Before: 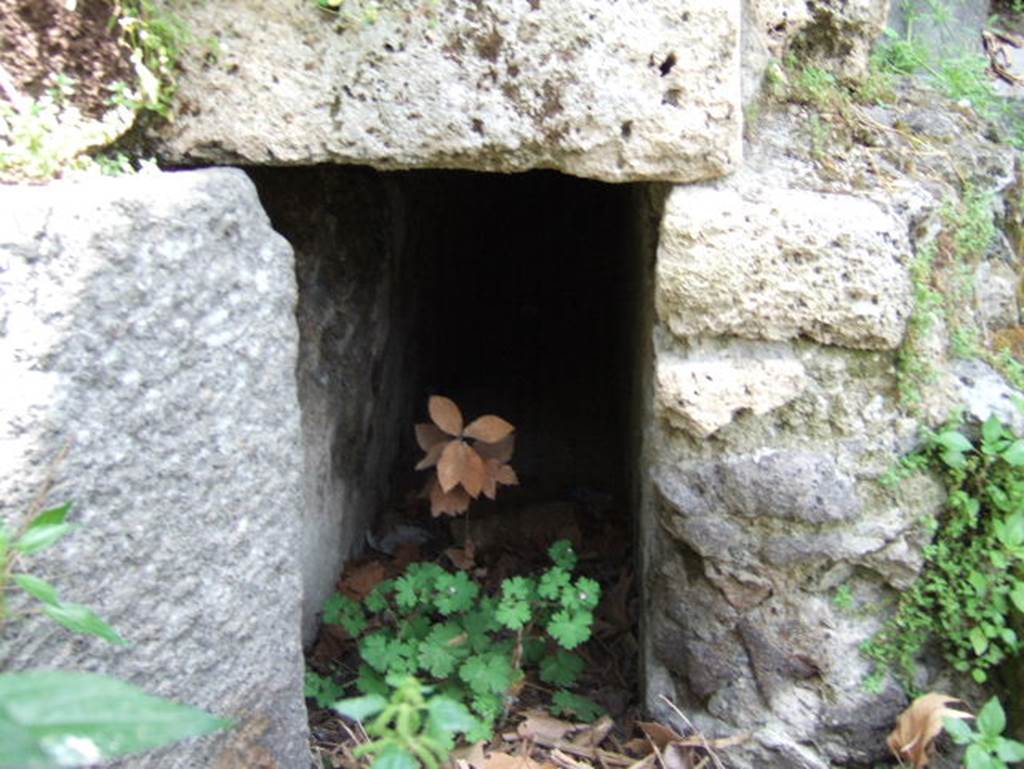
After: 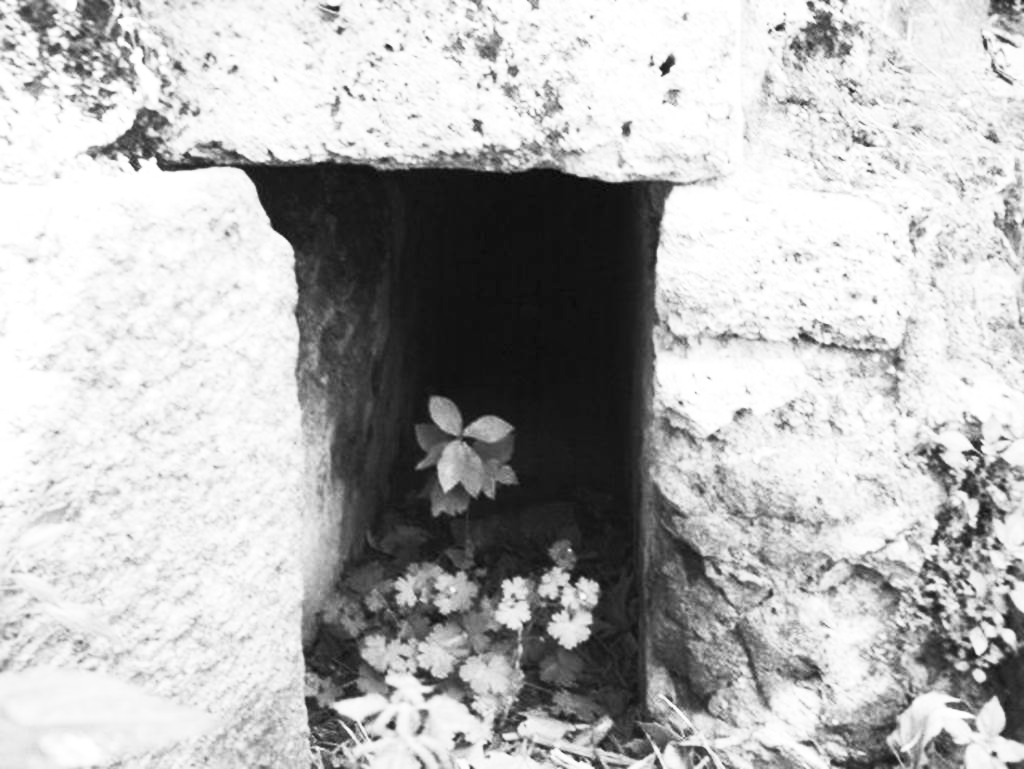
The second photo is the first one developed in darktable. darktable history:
contrast brightness saturation: contrast 0.53, brightness 0.47, saturation -1
shadows and highlights: shadows 25, highlights -25
